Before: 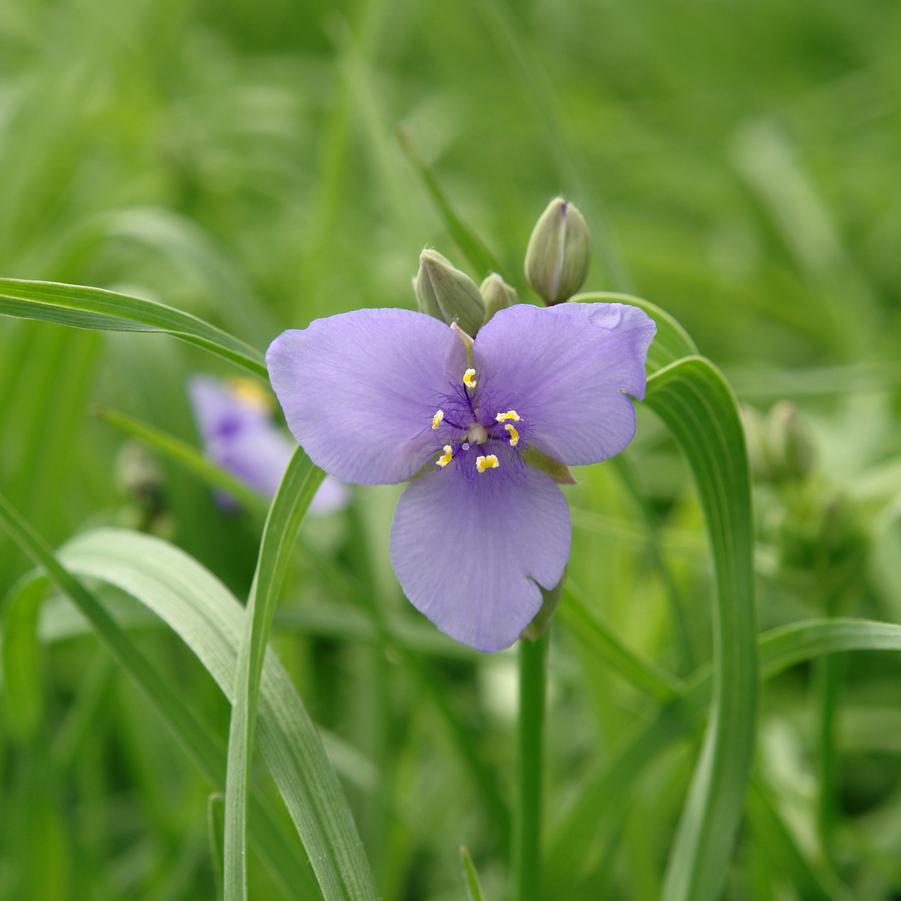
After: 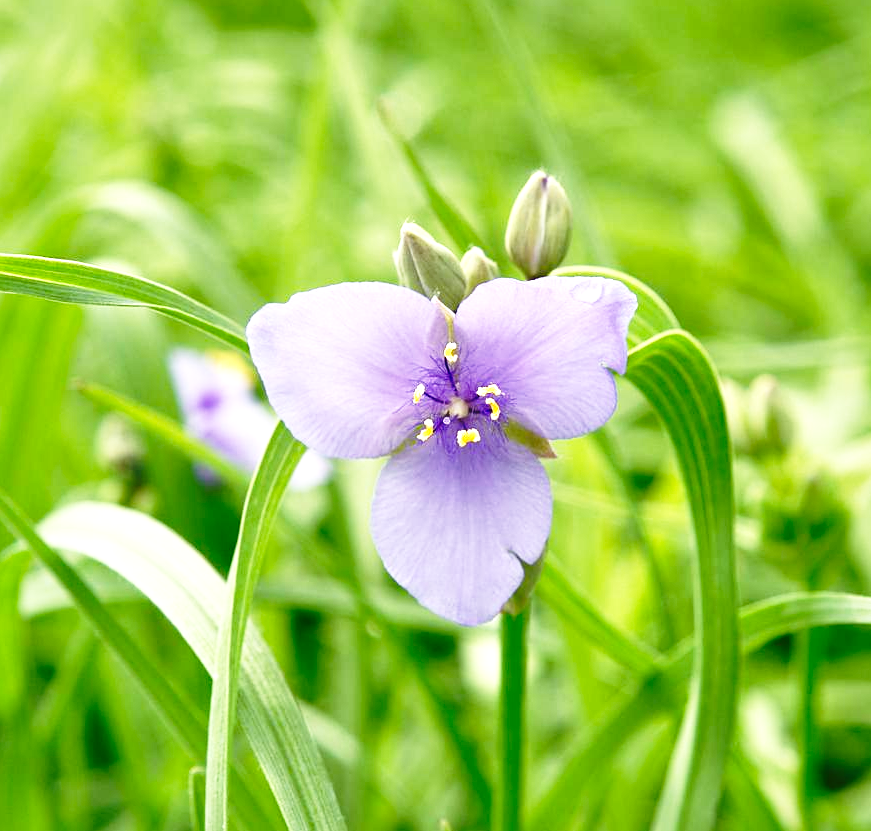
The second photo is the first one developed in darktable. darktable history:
base curve: curves: ch0 [(0, 0) (0.026, 0.03) (0.109, 0.232) (0.351, 0.748) (0.669, 0.968) (1, 1)], preserve colors none
sharpen: amount 0.215
crop: left 2.201%, top 2.907%, right 1.074%, bottom 4.842%
local contrast: mode bilateral grid, contrast 20, coarseness 49, detail 132%, midtone range 0.2
exposure: black level correction -0.001, exposure 0.079 EV, compensate highlight preservation false
